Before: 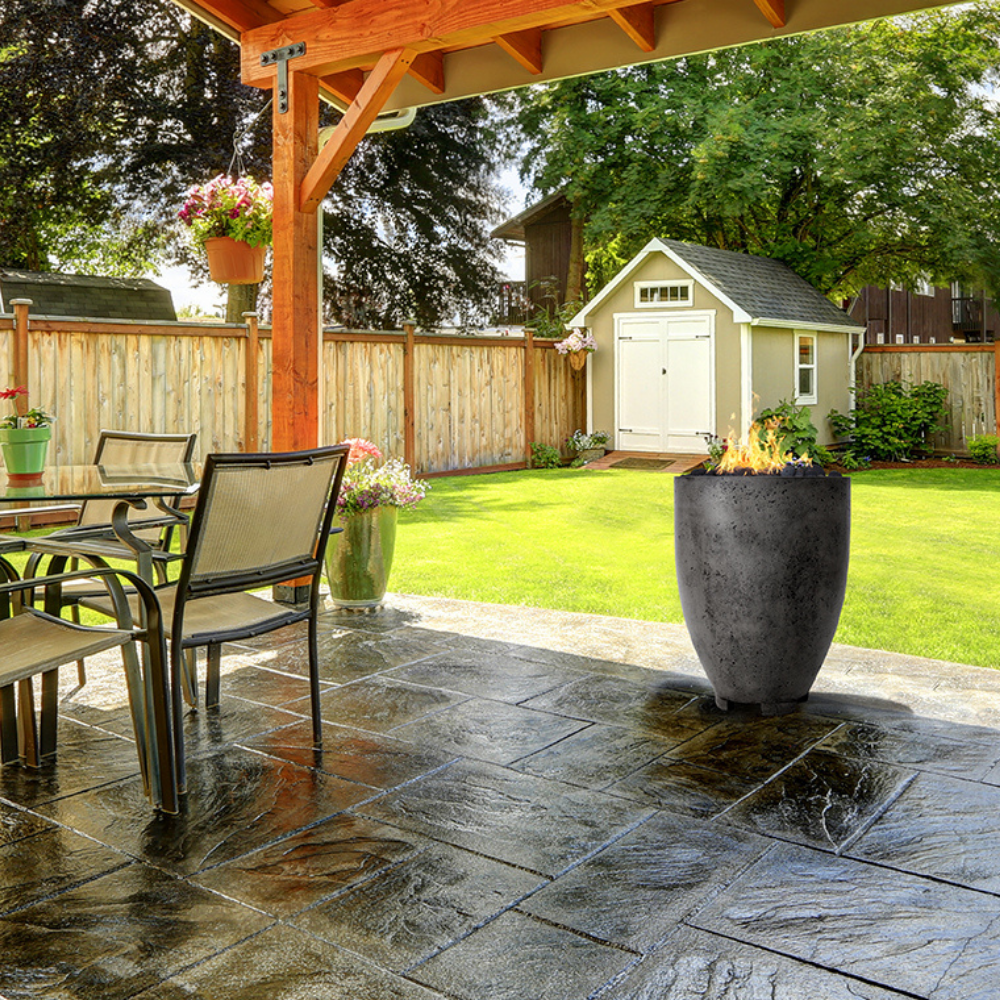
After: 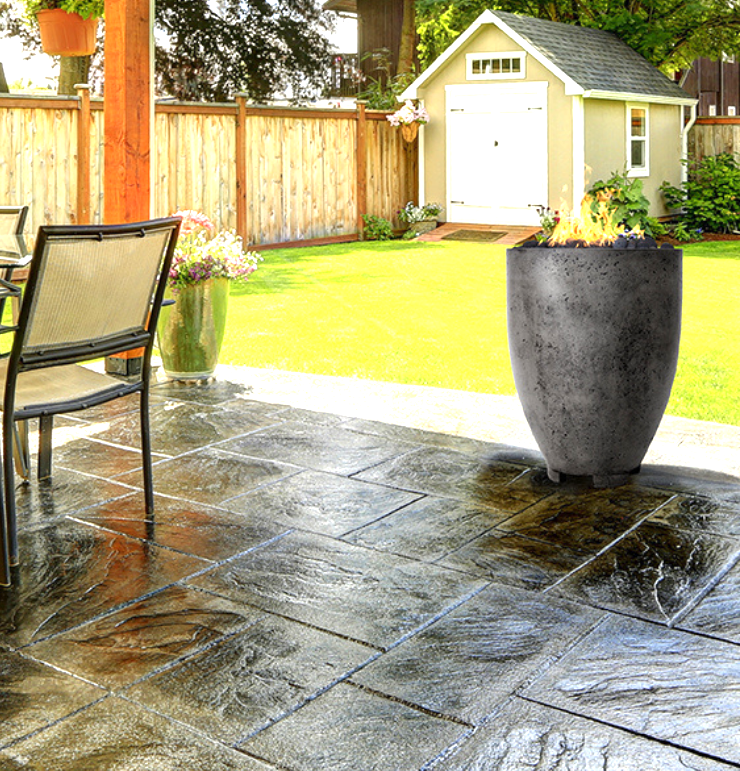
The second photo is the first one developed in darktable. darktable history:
exposure: exposure 0.77 EV, compensate highlight preservation false
crop: left 16.871%, top 22.857%, right 9.116%
